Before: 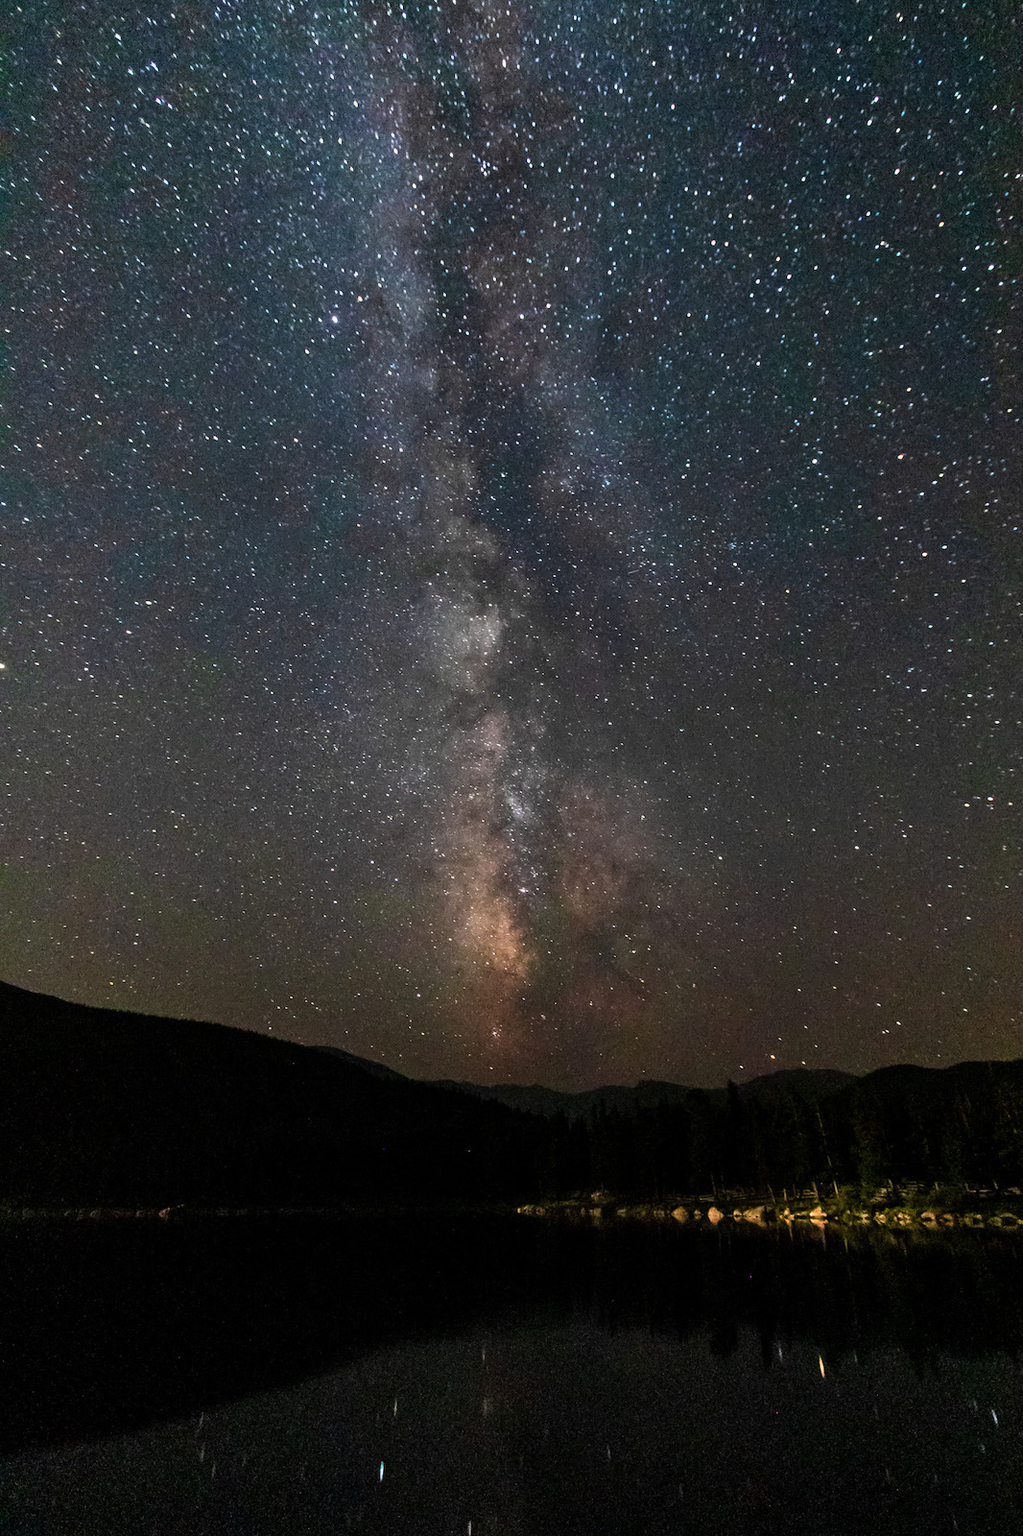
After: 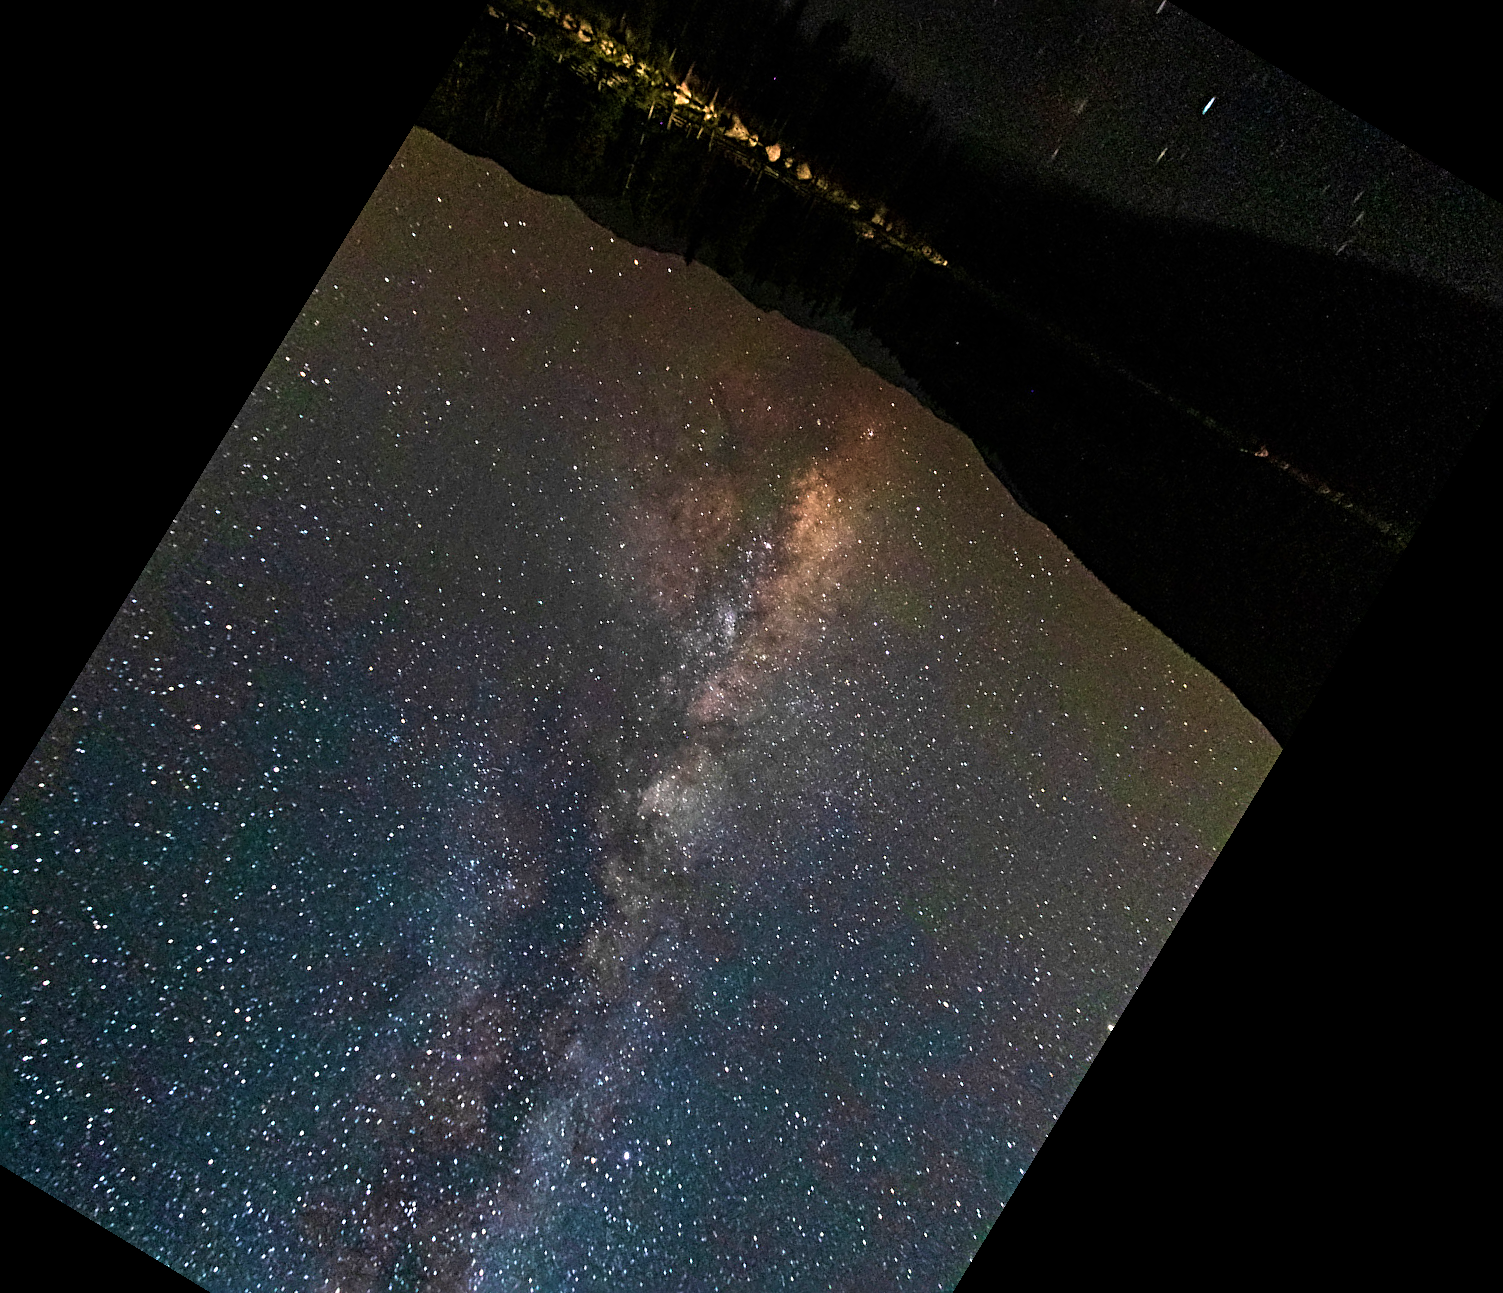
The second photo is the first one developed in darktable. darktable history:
crop and rotate: angle 148.68°, left 9.111%, top 15.603%, right 4.588%, bottom 17.041%
velvia: strength 40%
sharpen: radius 4.883
